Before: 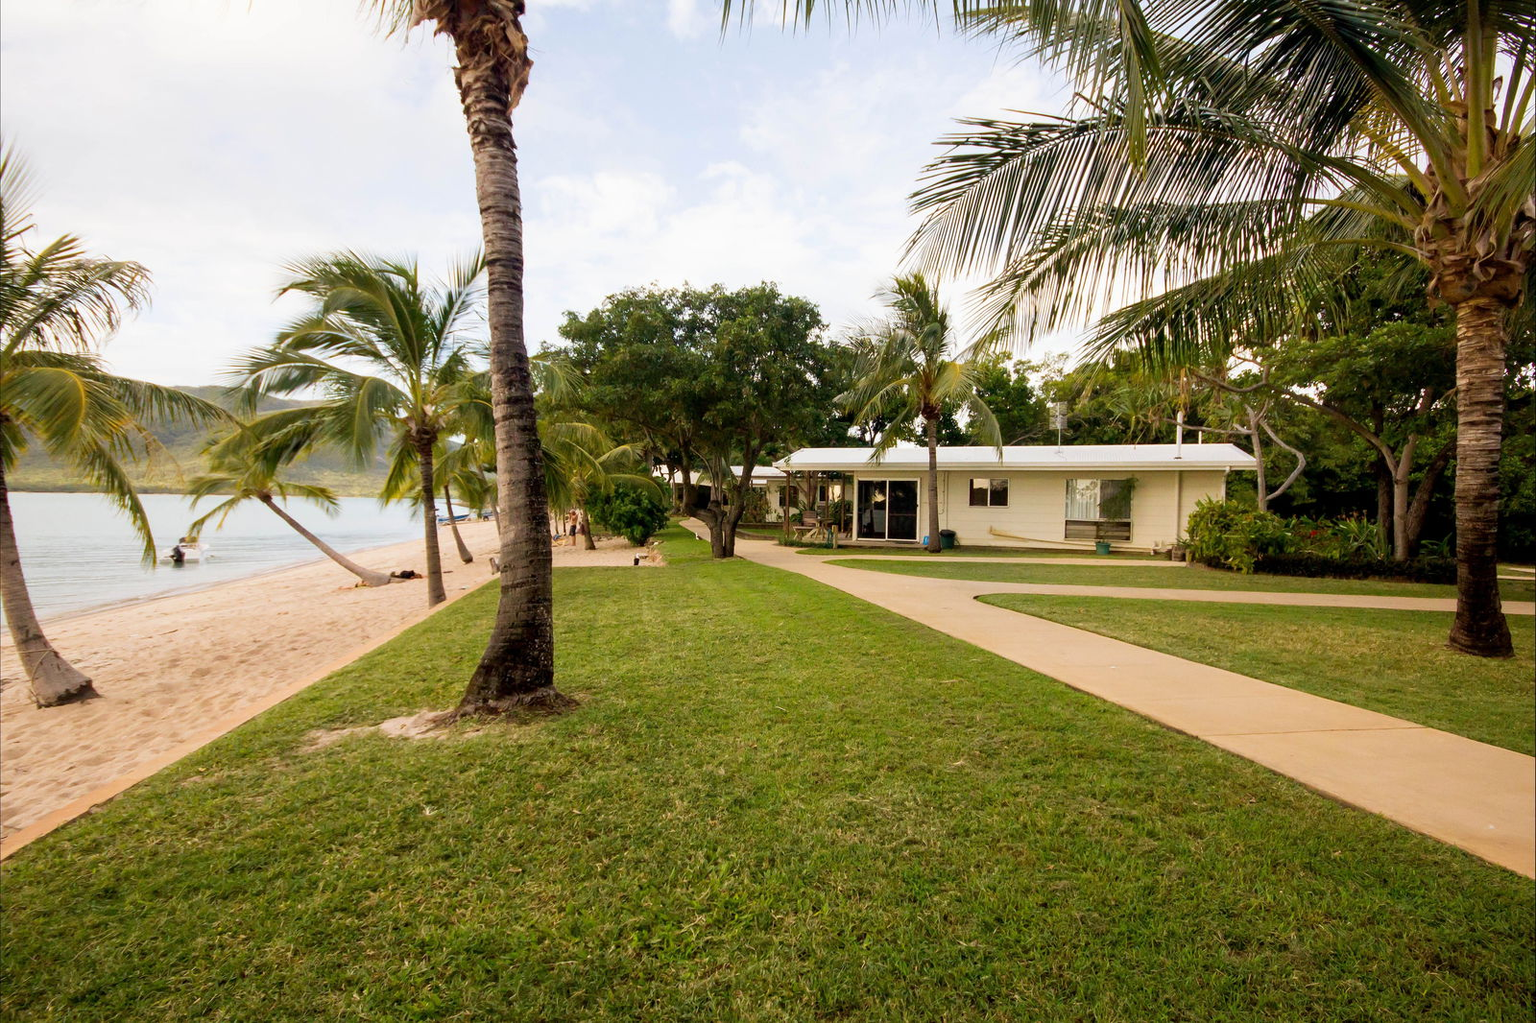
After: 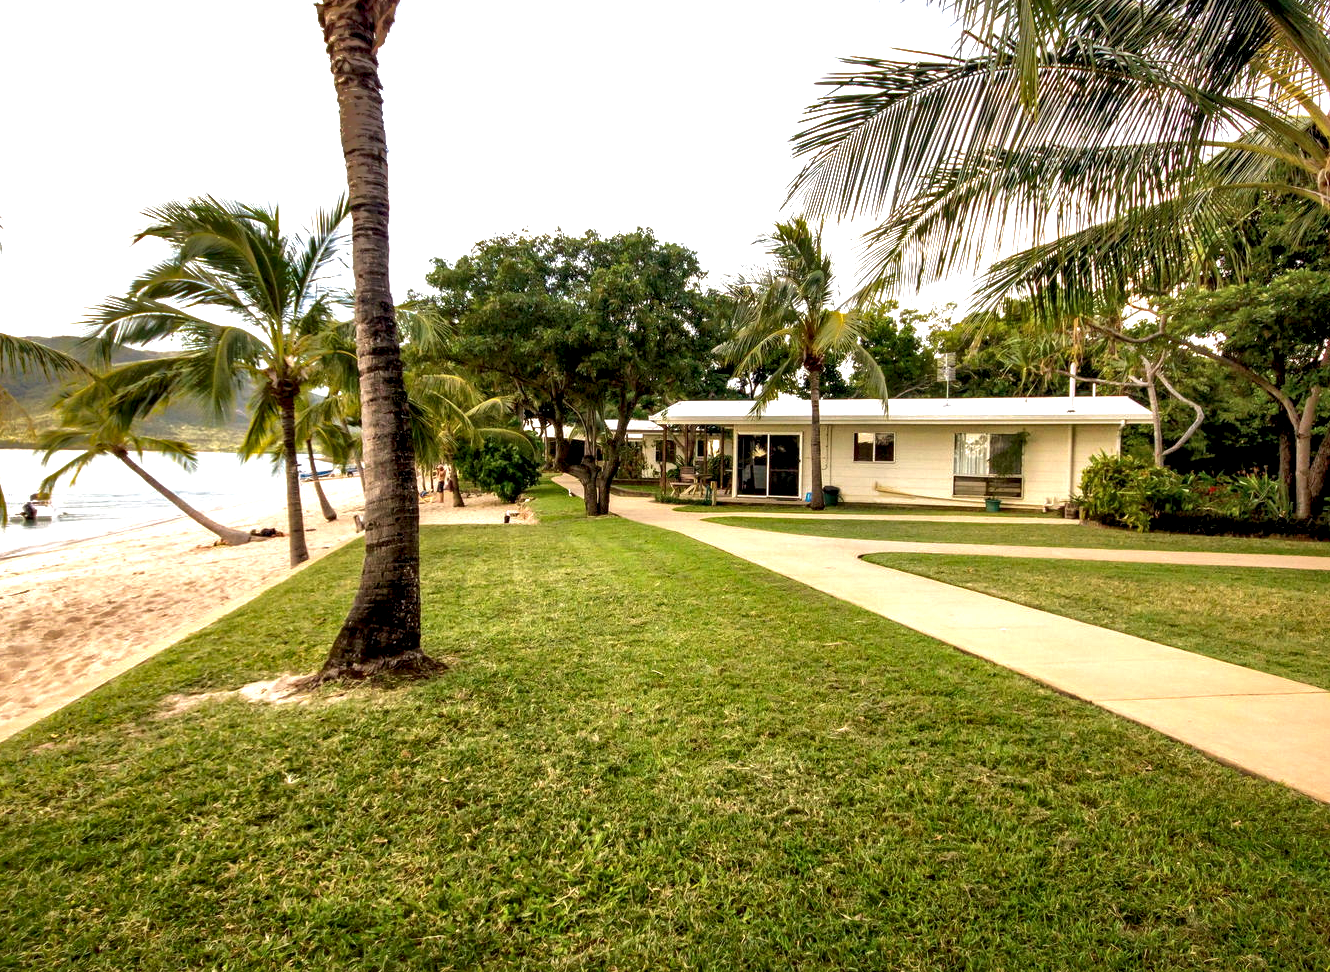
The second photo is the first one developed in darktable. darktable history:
local contrast: highlights 80%, shadows 58%, detail 174%, midtone range 0.595
exposure: black level correction 0, exposure 0.499 EV, compensate exposure bias true, compensate highlight preservation false
crop: left 9.787%, top 6.261%, right 7.079%, bottom 2.495%
shadows and highlights: shadows 58.81, highlights -59.82, highlights color adjustment 49.88%
